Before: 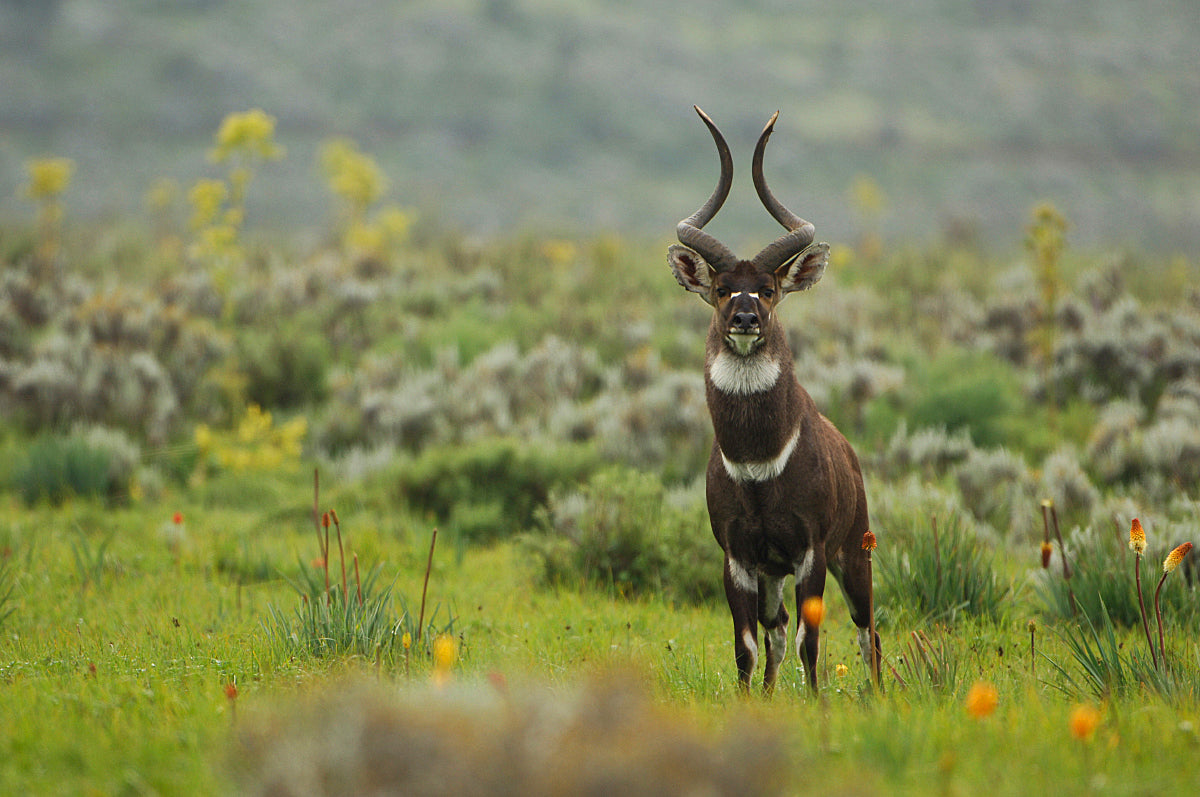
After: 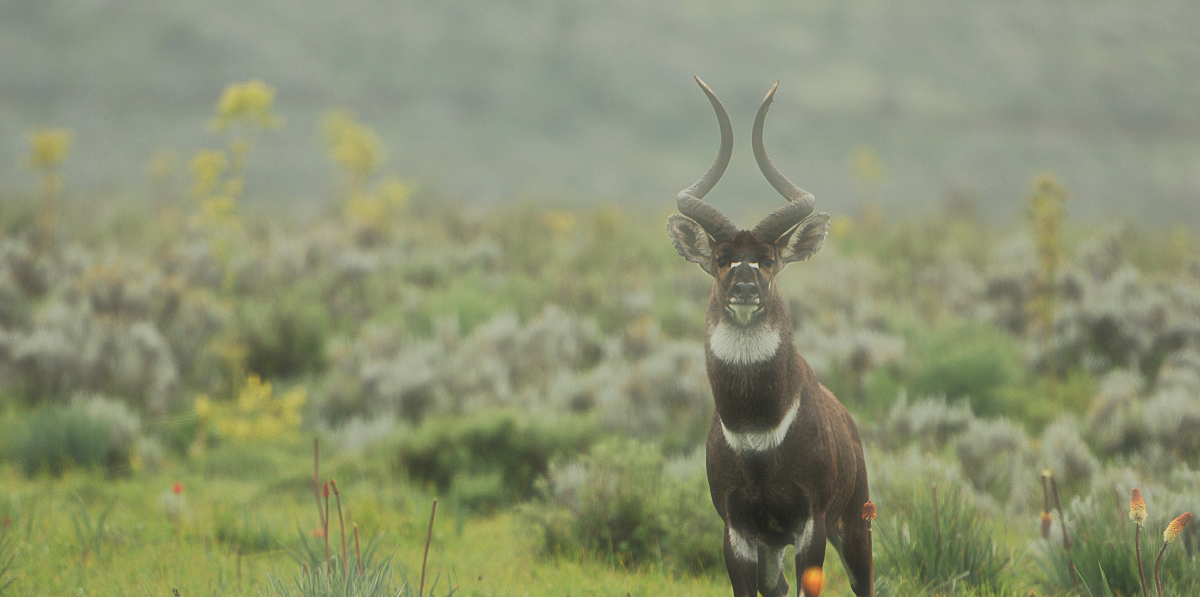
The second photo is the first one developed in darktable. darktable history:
haze removal: strength -0.9, distance 0.225, compatibility mode true, adaptive false
crop: top 3.857%, bottom 21.132%
